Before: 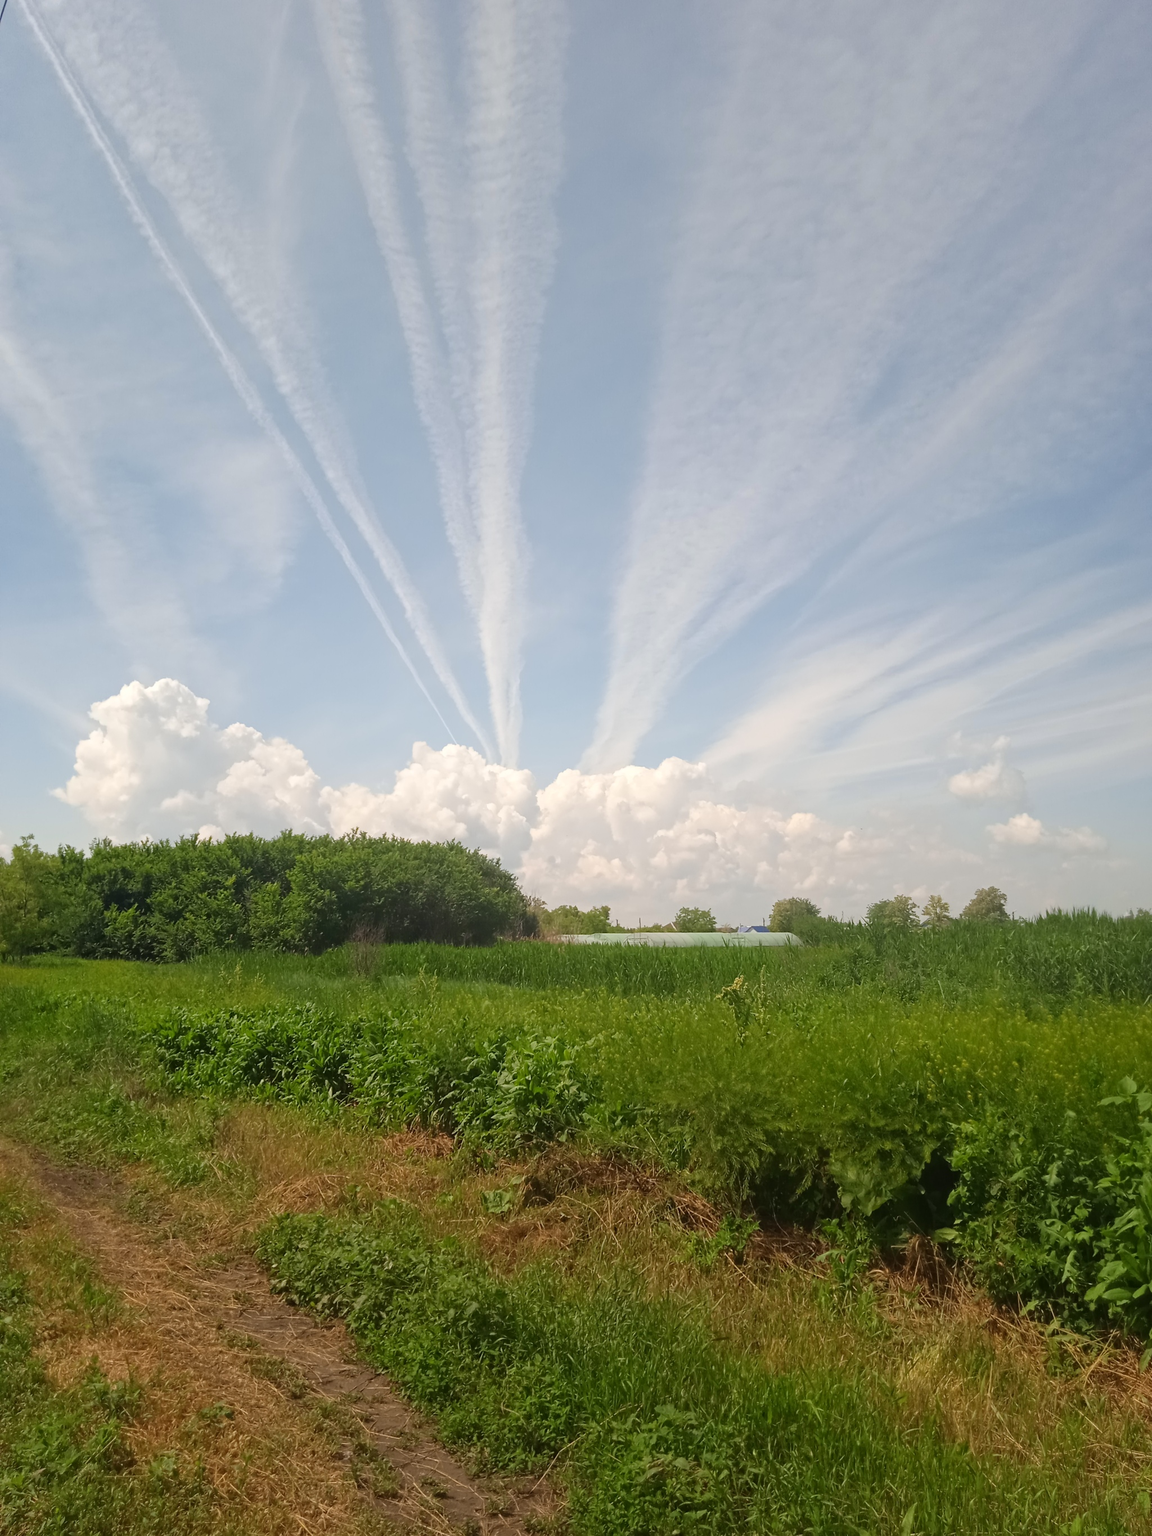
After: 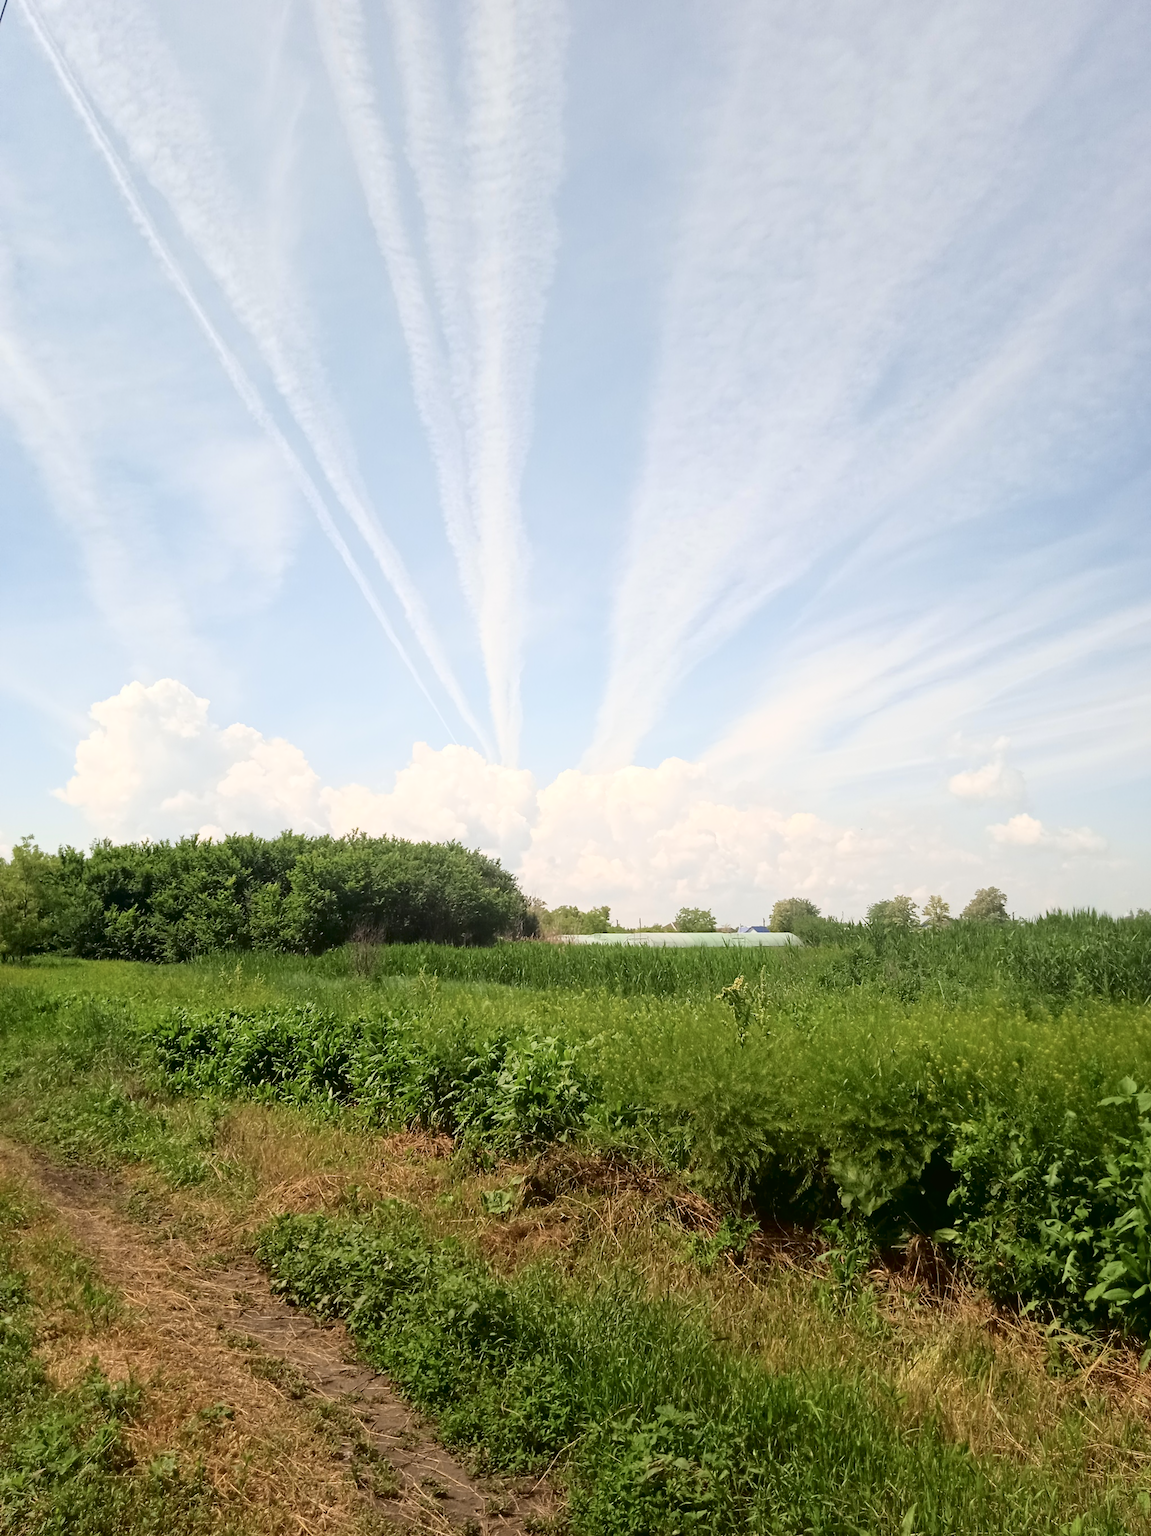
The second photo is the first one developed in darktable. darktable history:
tone curve: curves: ch0 [(0, 0.016) (0.11, 0.039) (0.259, 0.235) (0.383, 0.437) (0.499, 0.597) (0.733, 0.867) (0.843, 0.948) (1, 1)], color space Lab, independent channels, preserve colors none
